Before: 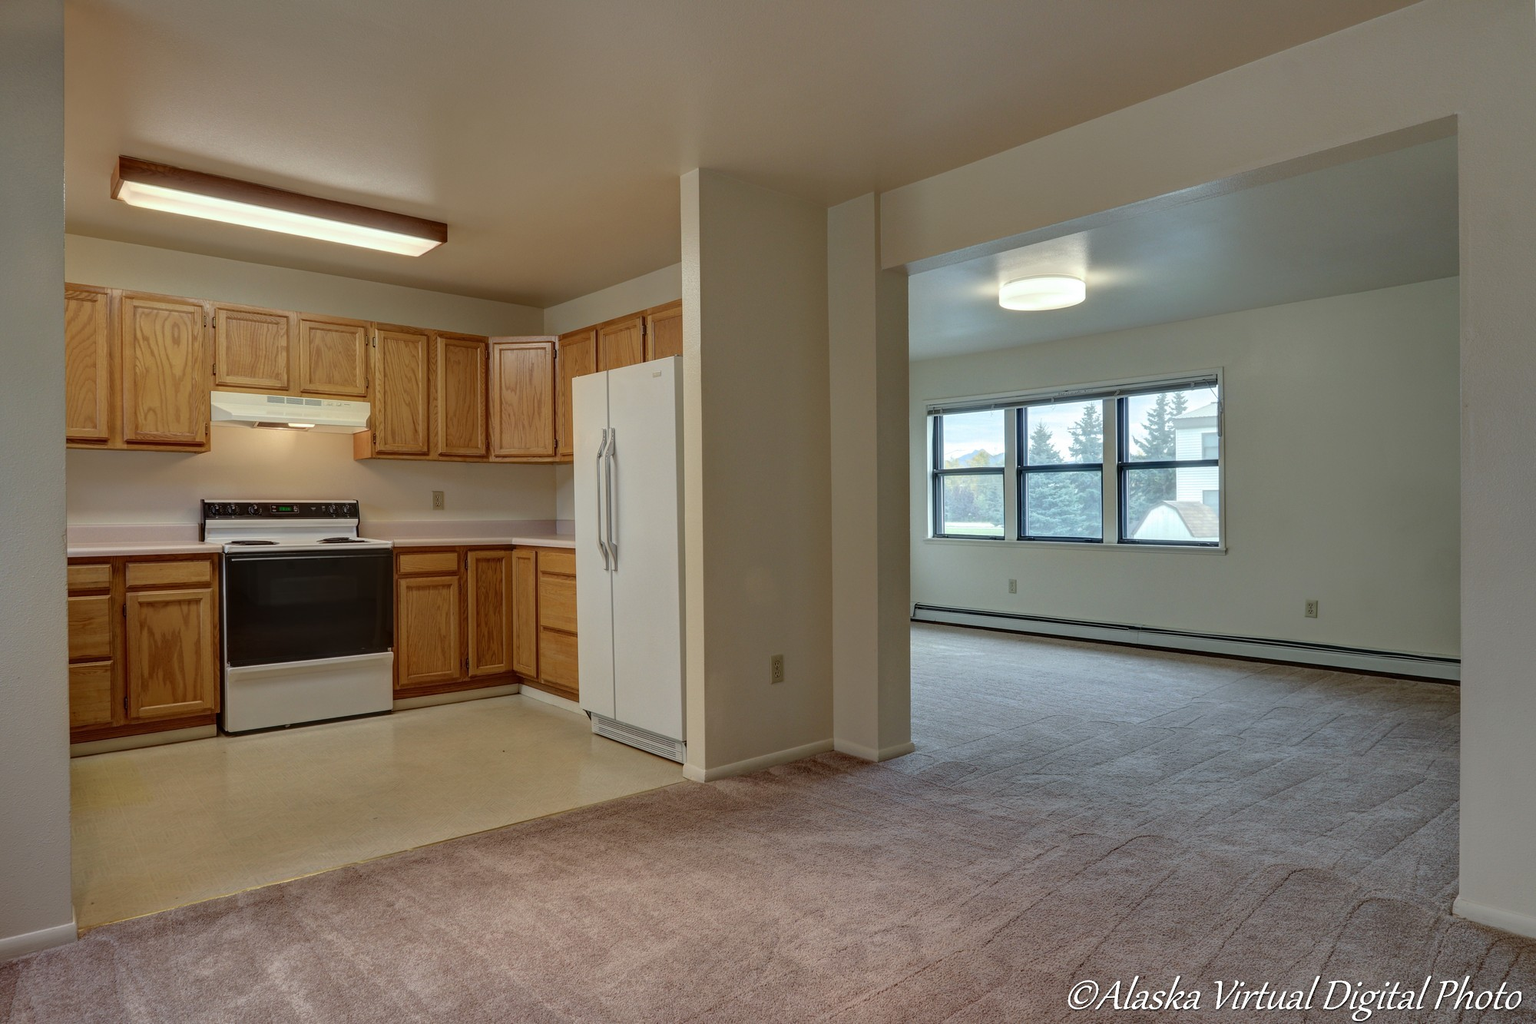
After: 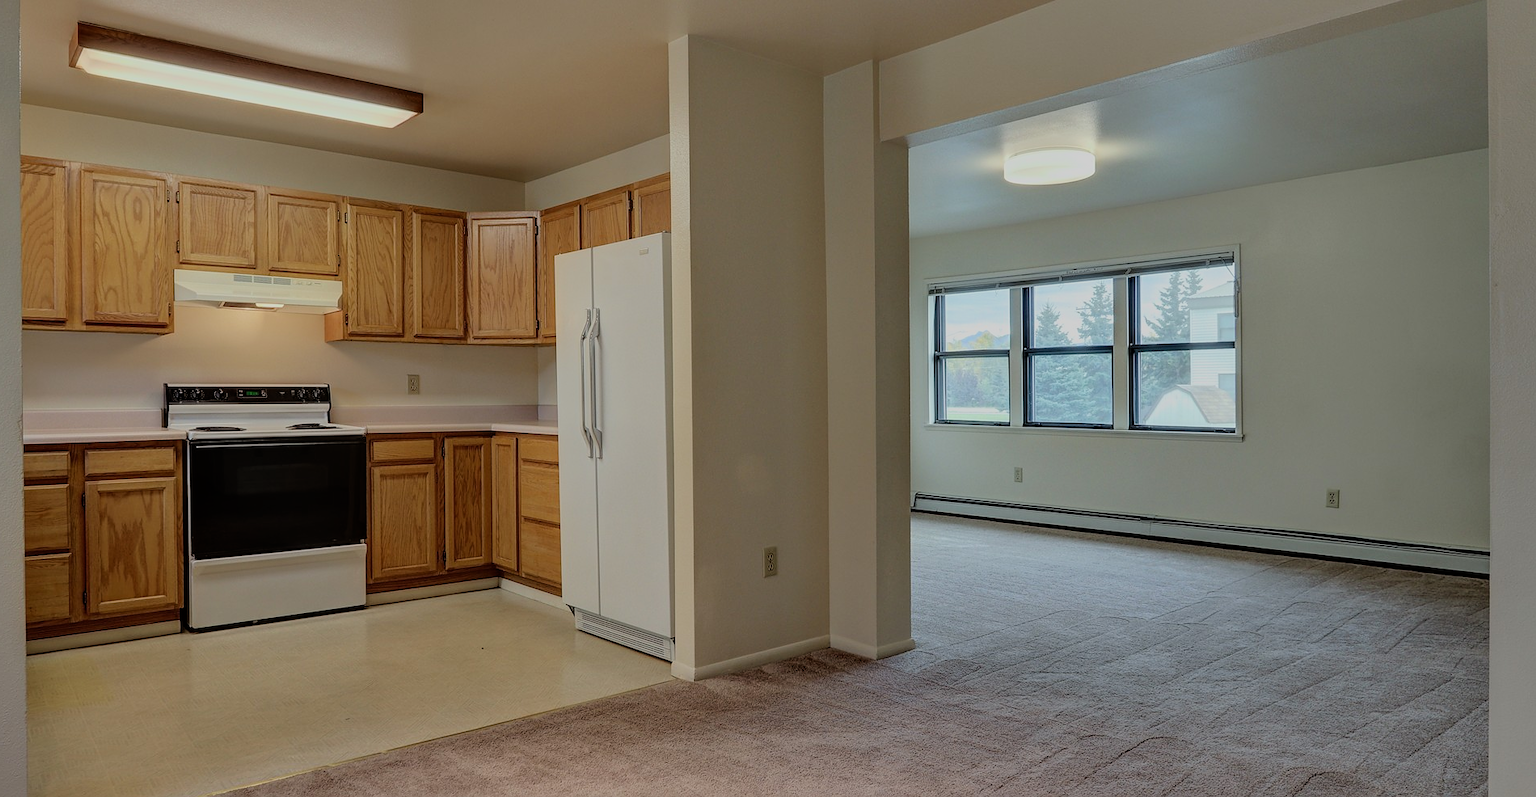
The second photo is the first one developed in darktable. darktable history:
filmic rgb: black relative exposure -7.15 EV, white relative exposure 5.36 EV, hardness 3.02, color science v6 (2022)
sharpen: radius 0.969, amount 0.604
crop and rotate: left 2.991%, top 13.302%, right 1.981%, bottom 12.636%
